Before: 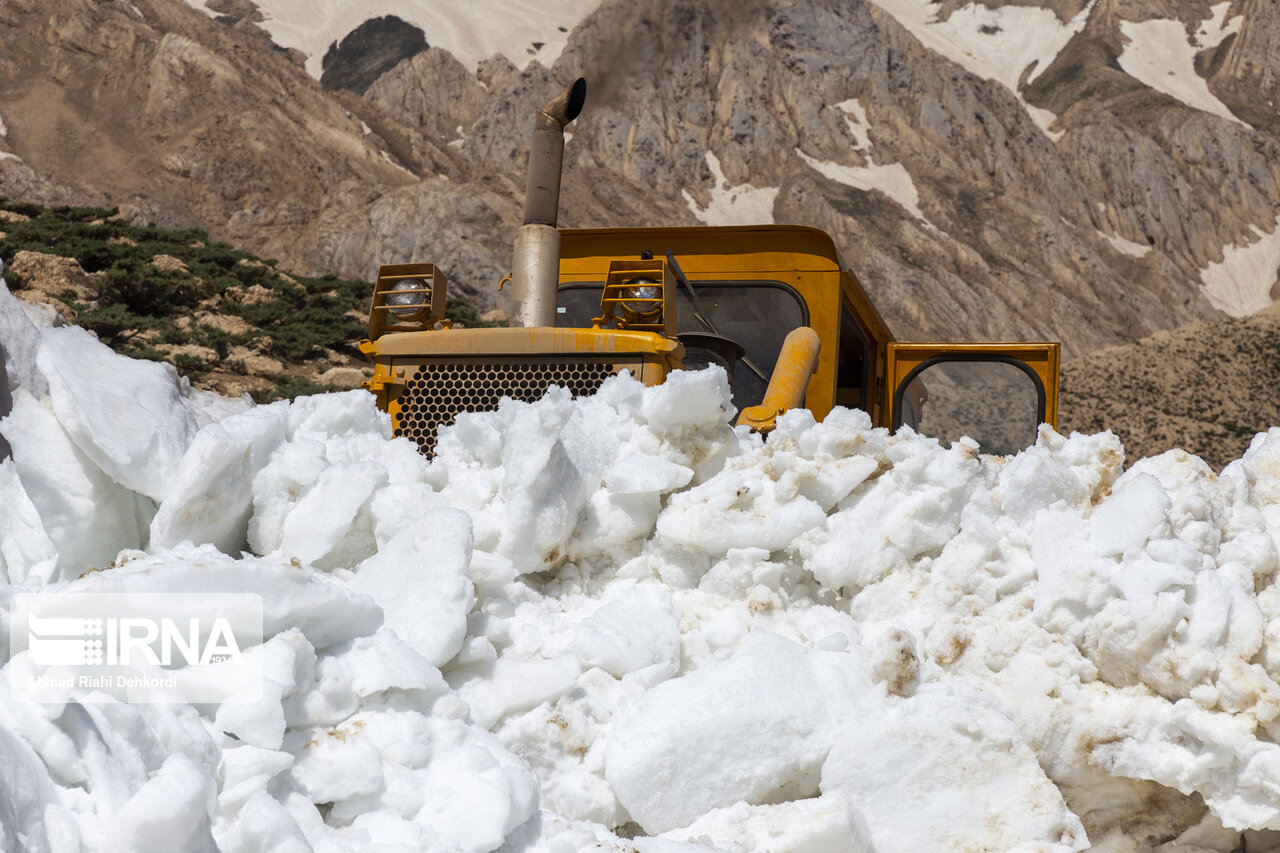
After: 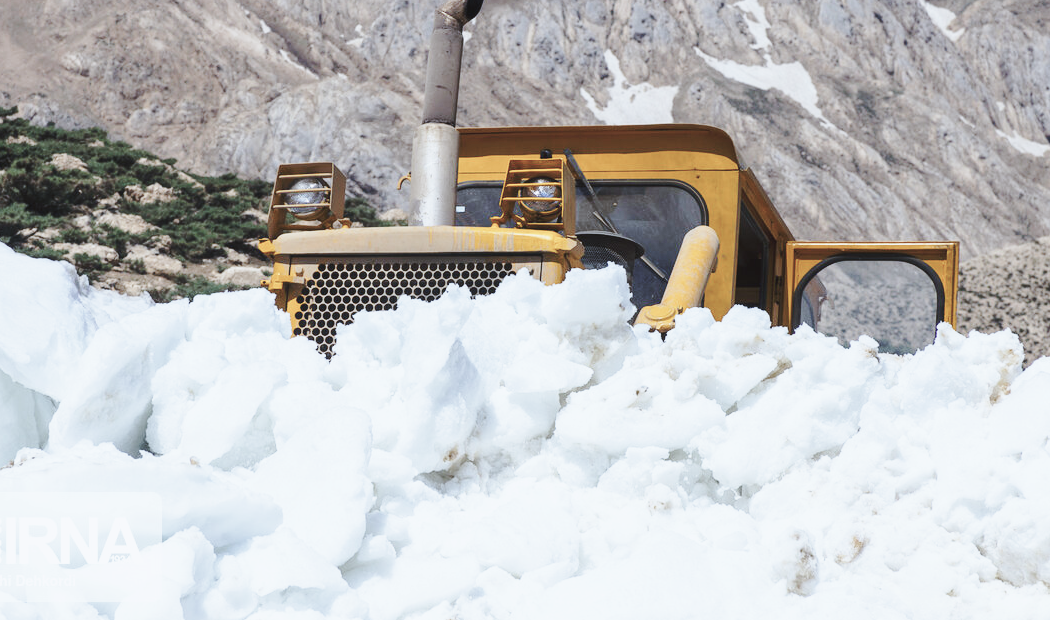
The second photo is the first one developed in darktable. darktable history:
contrast brightness saturation: contrast -0.057, saturation -0.416
levels: levels [0, 0.445, 1]
color calibration: illuminant custom, x 0.389, y 0.387, temperature 3810.65 K
base curve: curves: ch0 [(0, 0) (0.032, 0.037) (0.105, 0.228) (0.435, 0.76) (0.856, 0.983) (1, 1)], preserve colors none
crop: left 7.931%, top 11.851%, right 10.01%, bottom 15.407%
